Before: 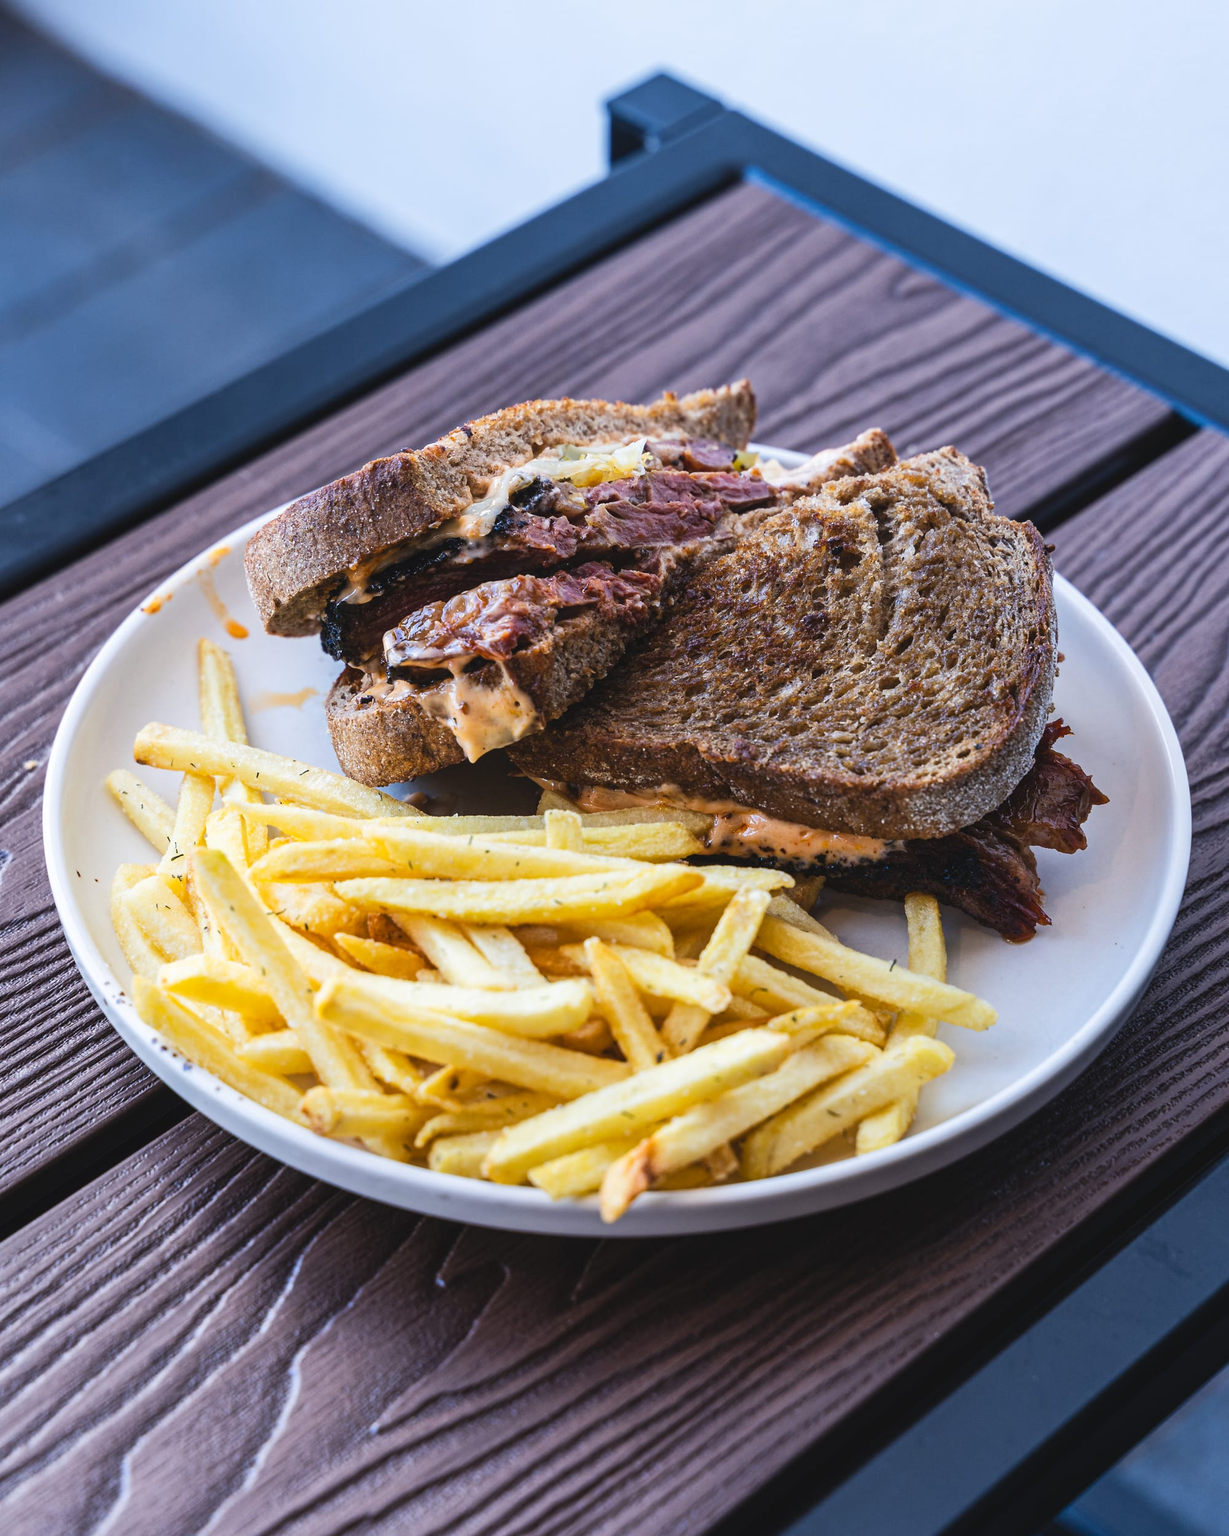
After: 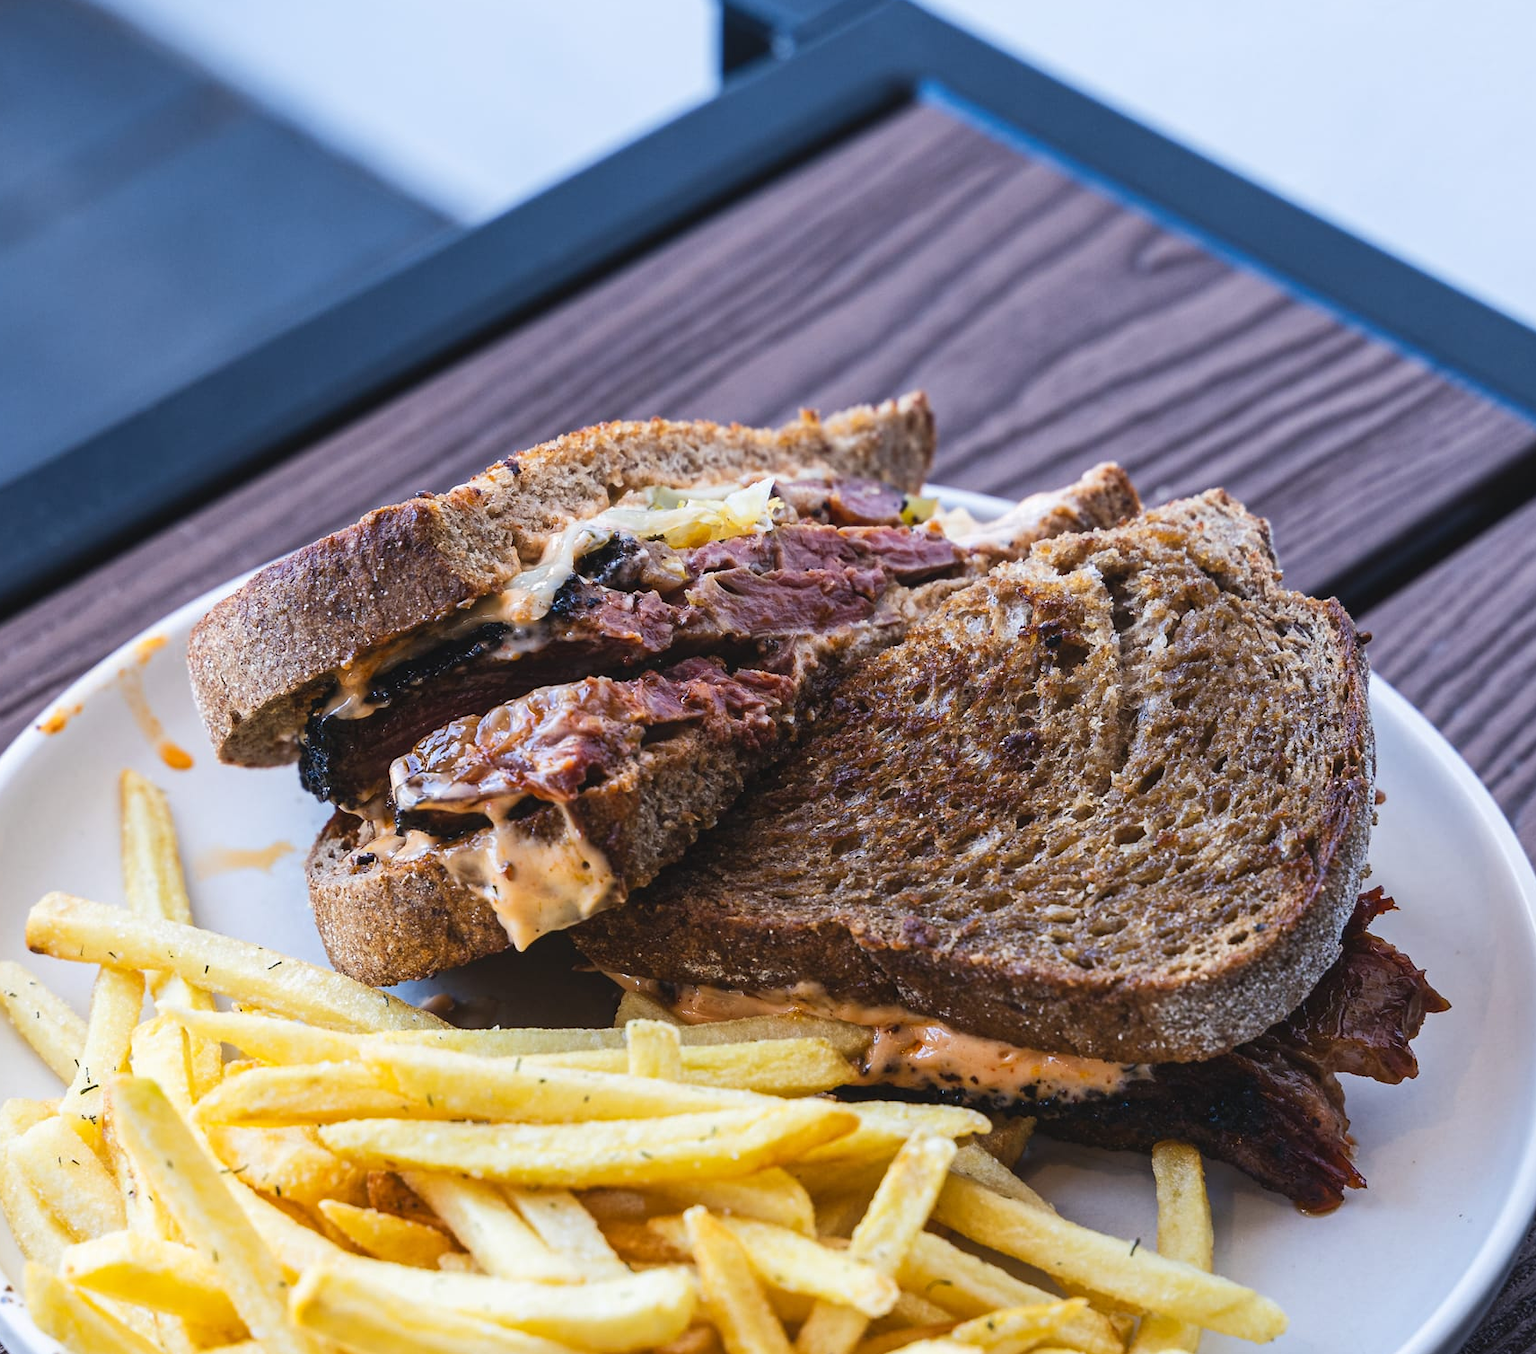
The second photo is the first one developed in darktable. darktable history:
crop and rotate: left 9.47%, top 7.332%, right 4.951%, bottom 32.277%
